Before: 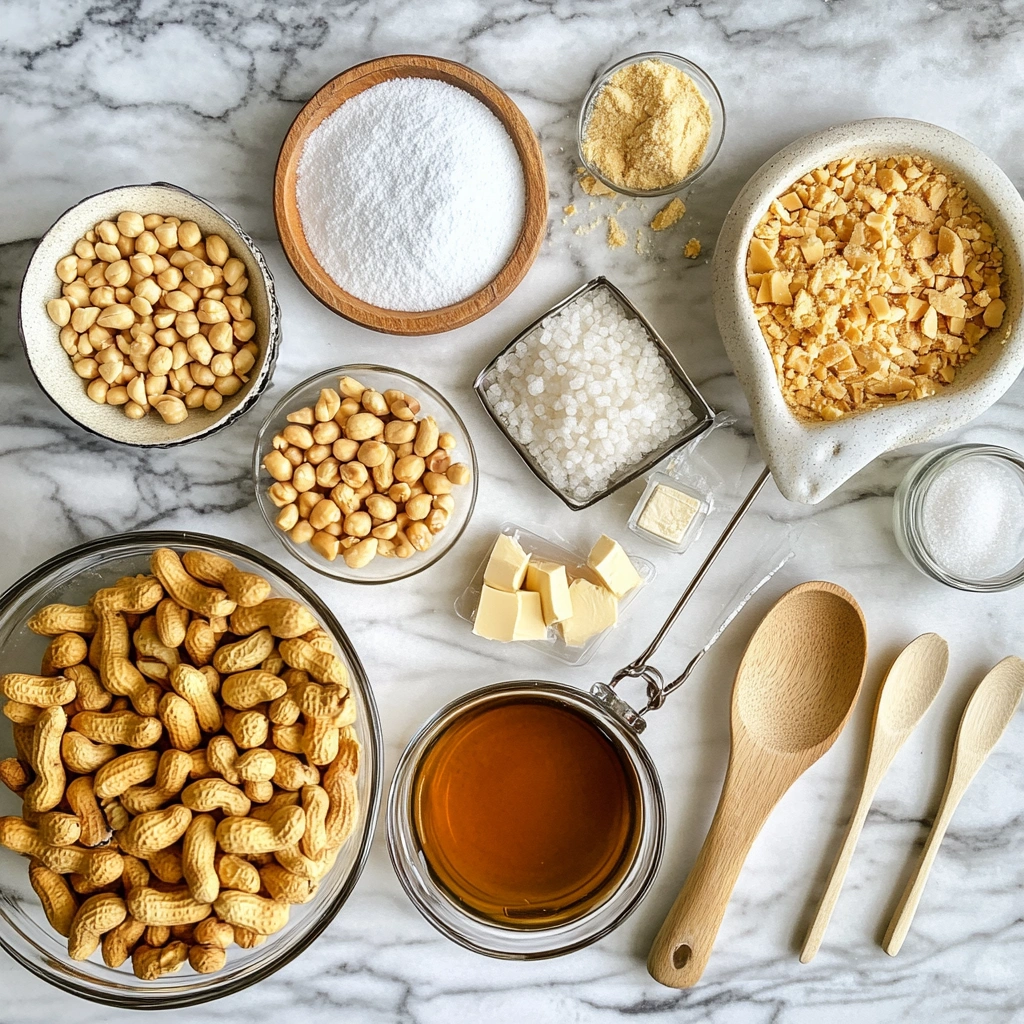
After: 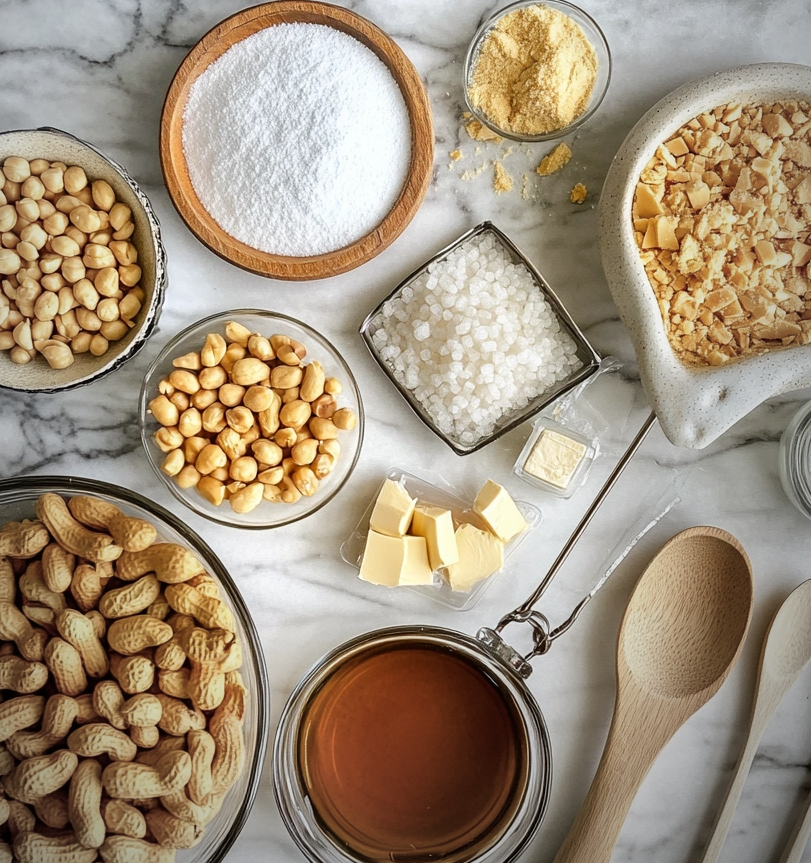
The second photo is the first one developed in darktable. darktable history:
vignetting: fall-off start 72.14%, fall-off radius 108.07%, brightness -0.713, saturation -0.488, center (-0.054, -0.359), width/height ratio 0.729
crop: left 11.225%, top 5.381%, right 9.565%, bottom 10.314%
